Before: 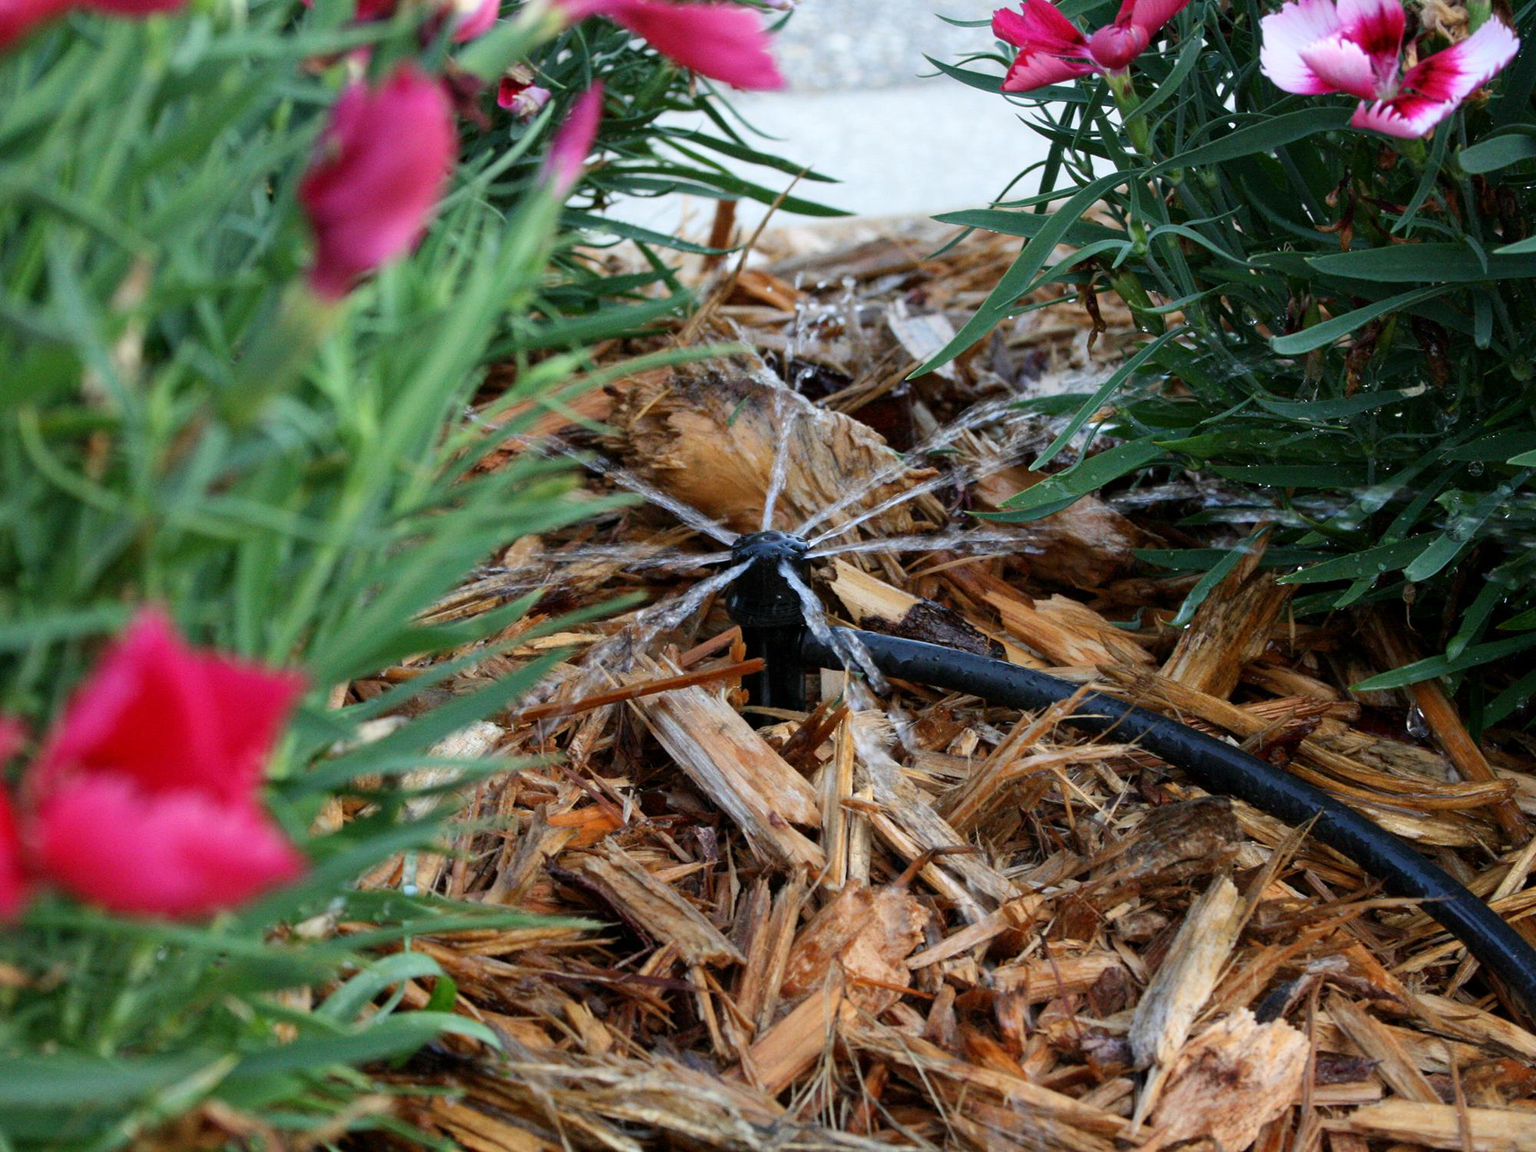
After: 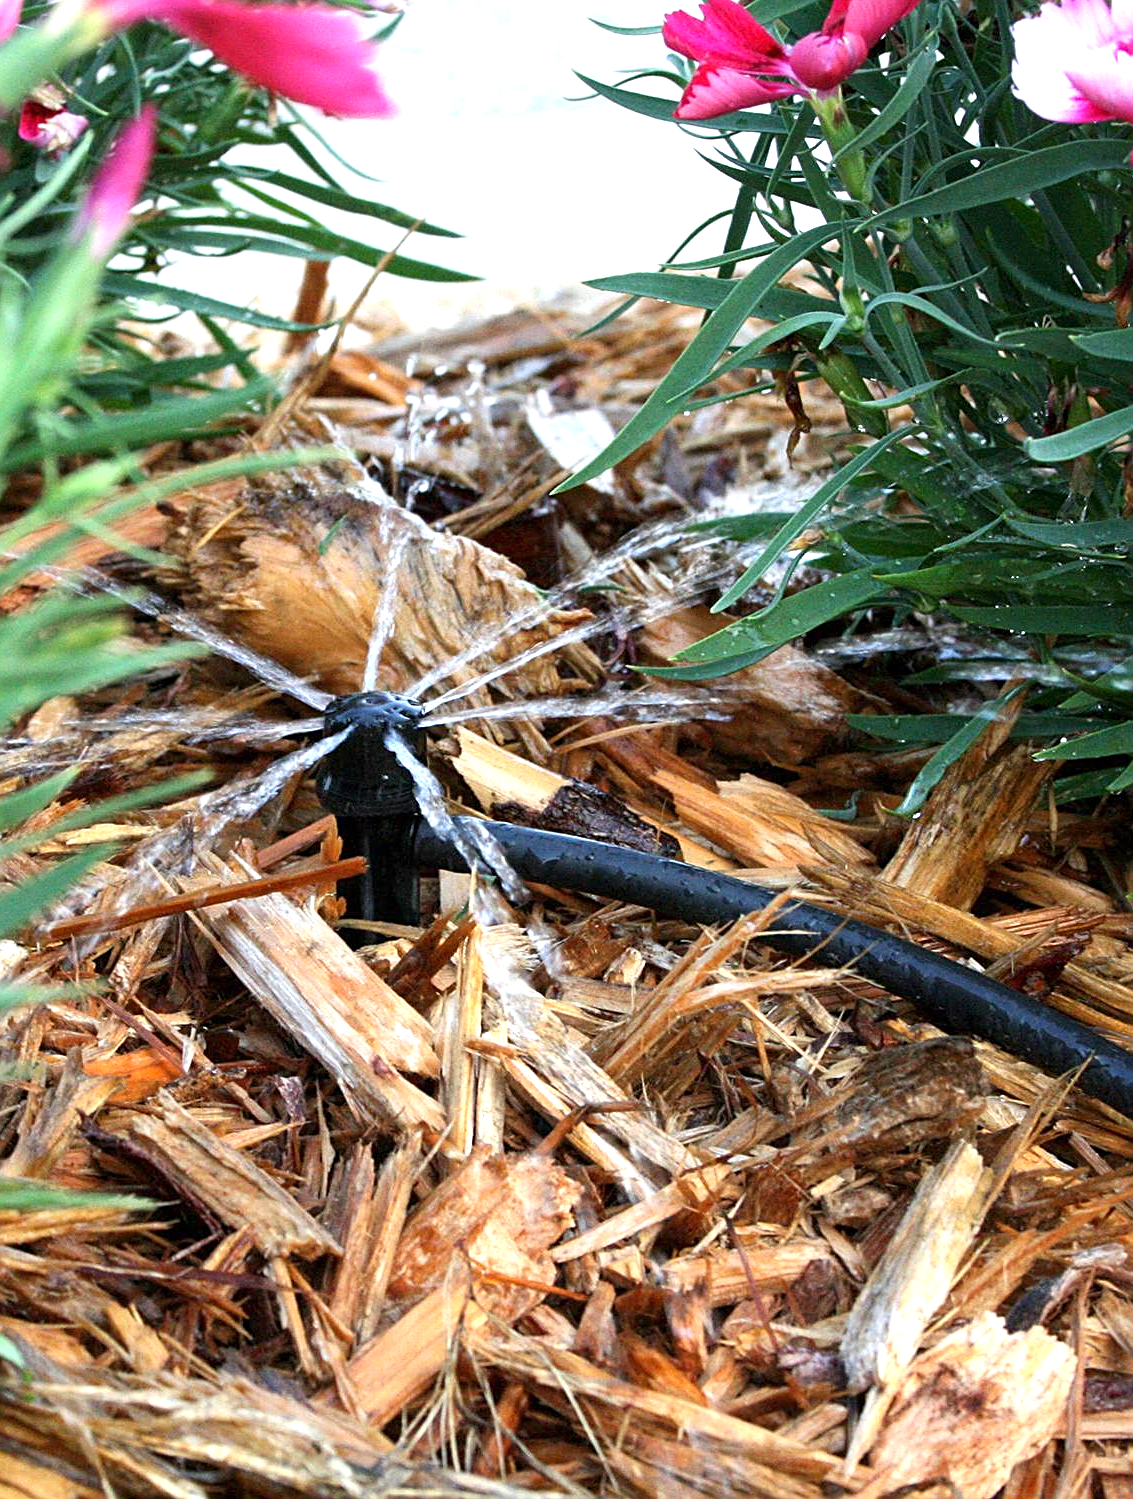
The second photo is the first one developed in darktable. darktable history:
crop: left 31.458%, top 0%, right 11.876%
sharpen: on, module defaults
exposure: exposure 1 EV, compensate highlight preservation false
